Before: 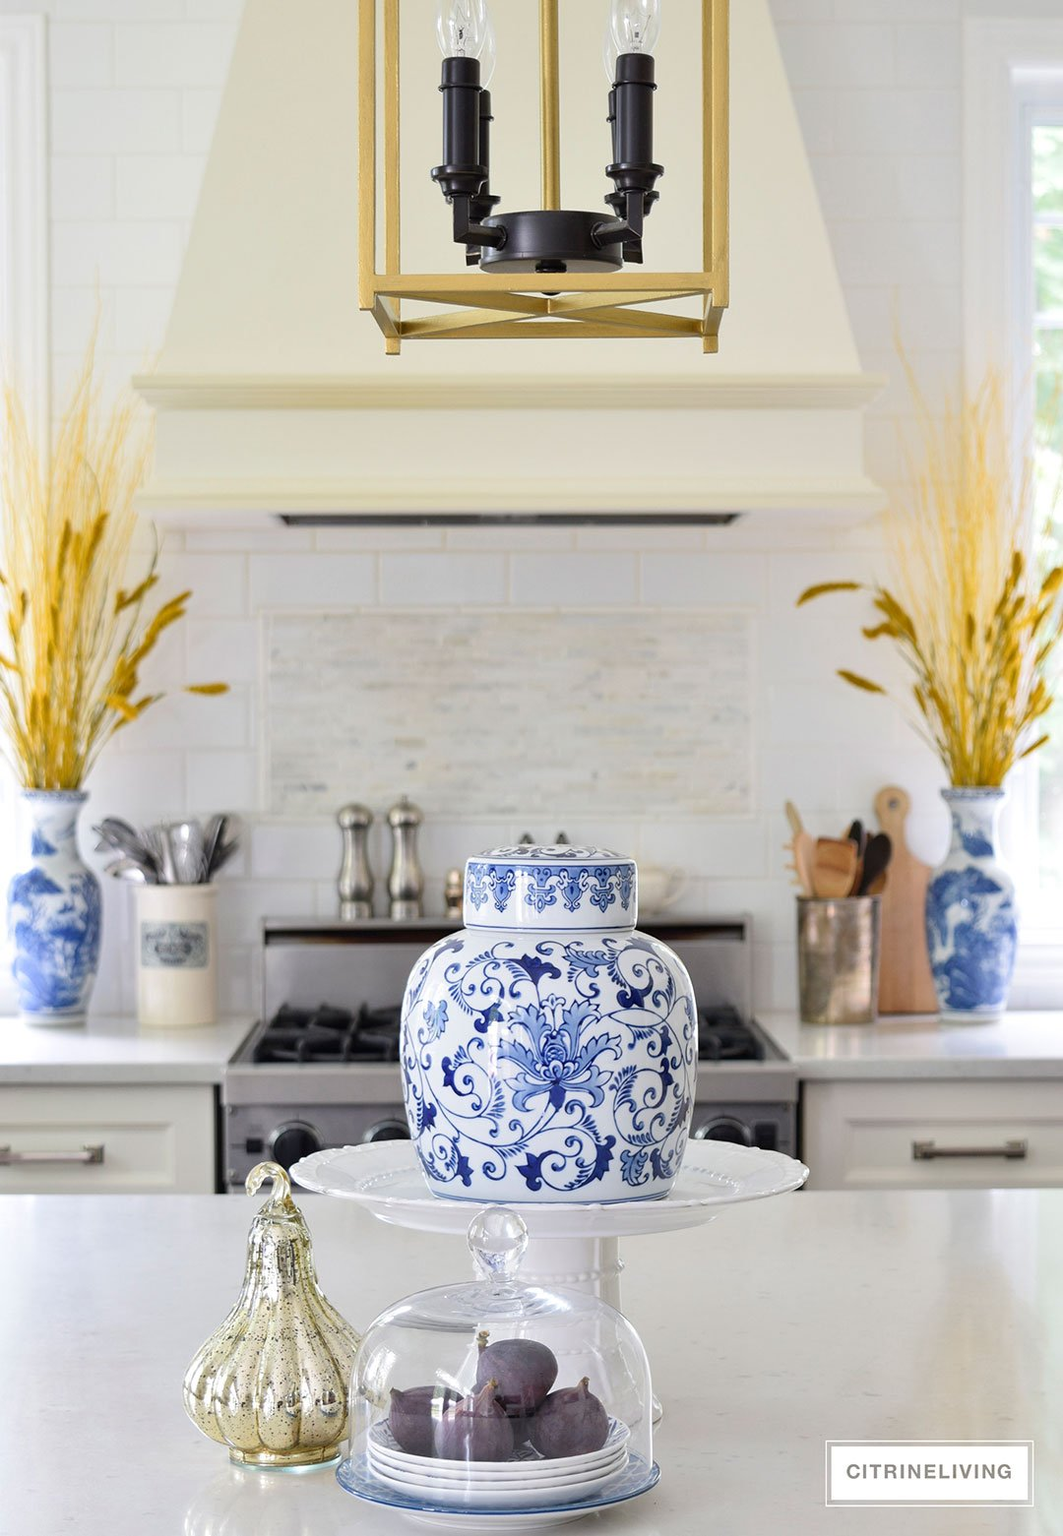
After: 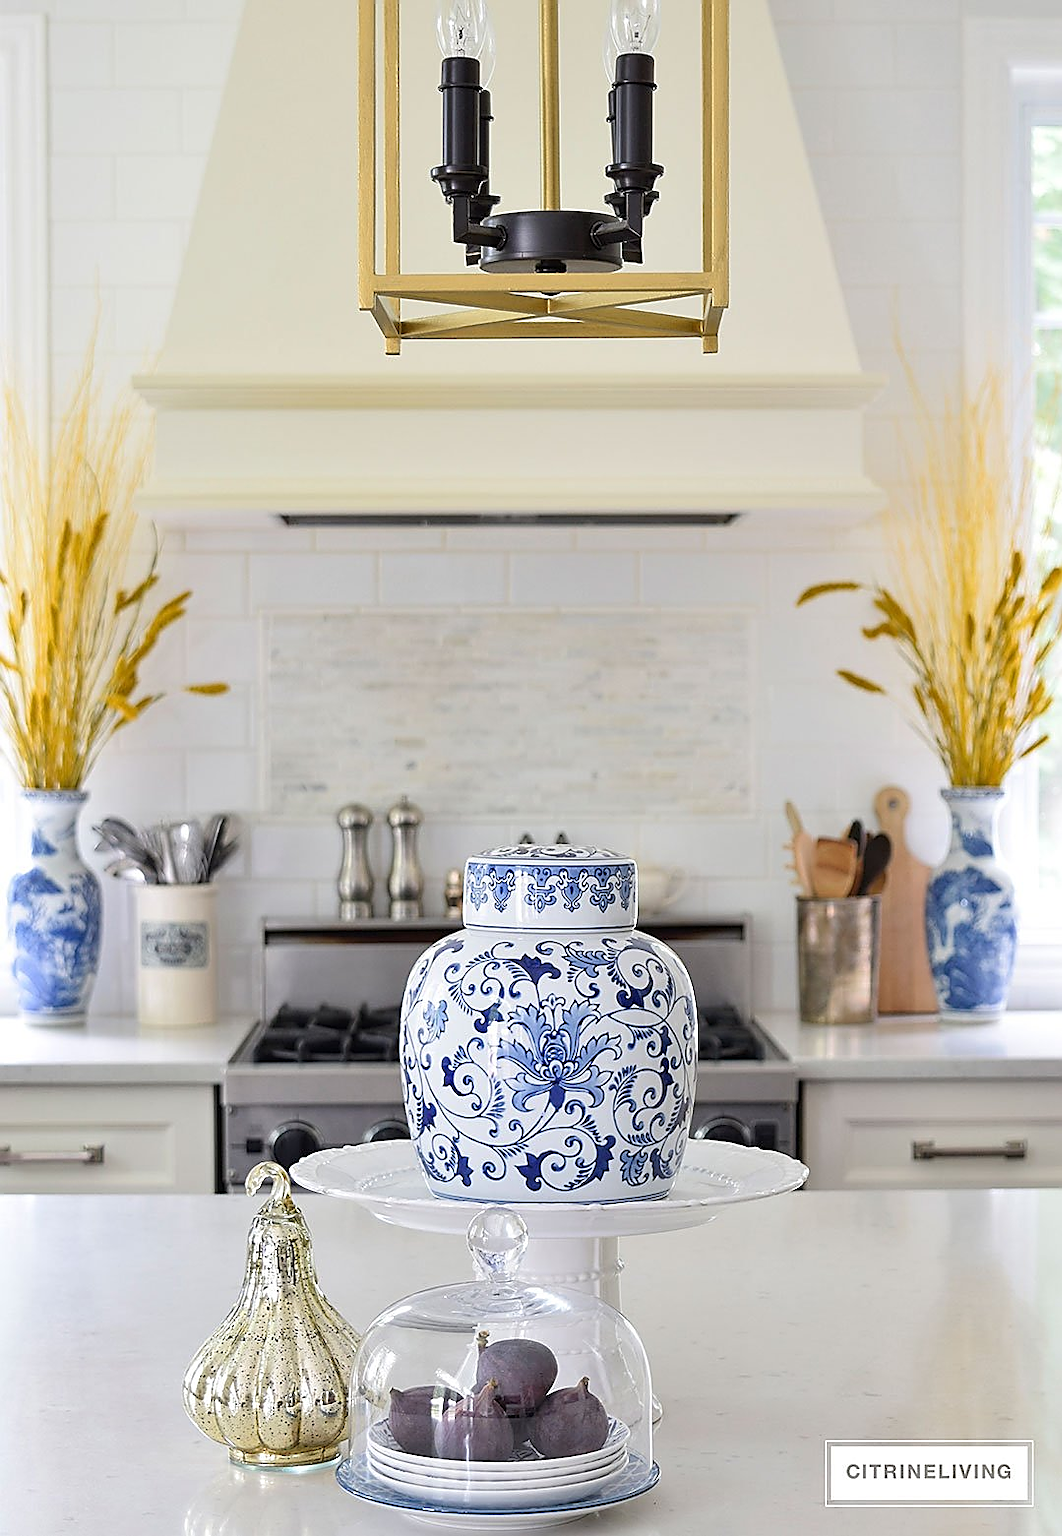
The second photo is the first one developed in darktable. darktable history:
sharpen: radius 1.415, amount 1.261, threshold 0.685
